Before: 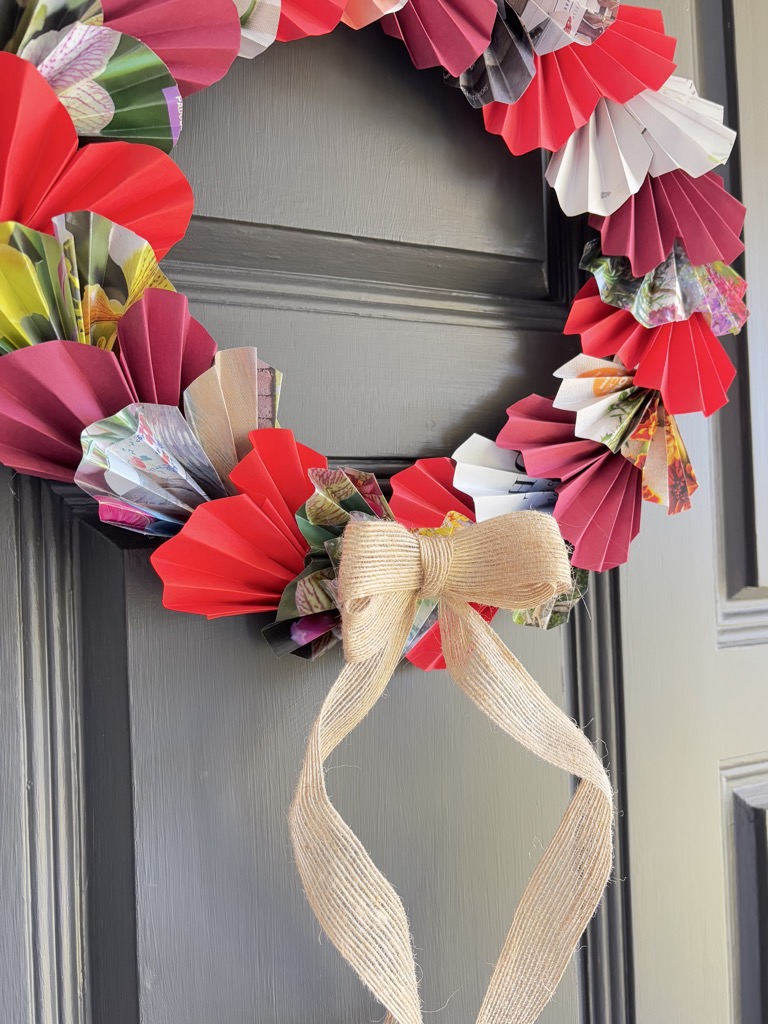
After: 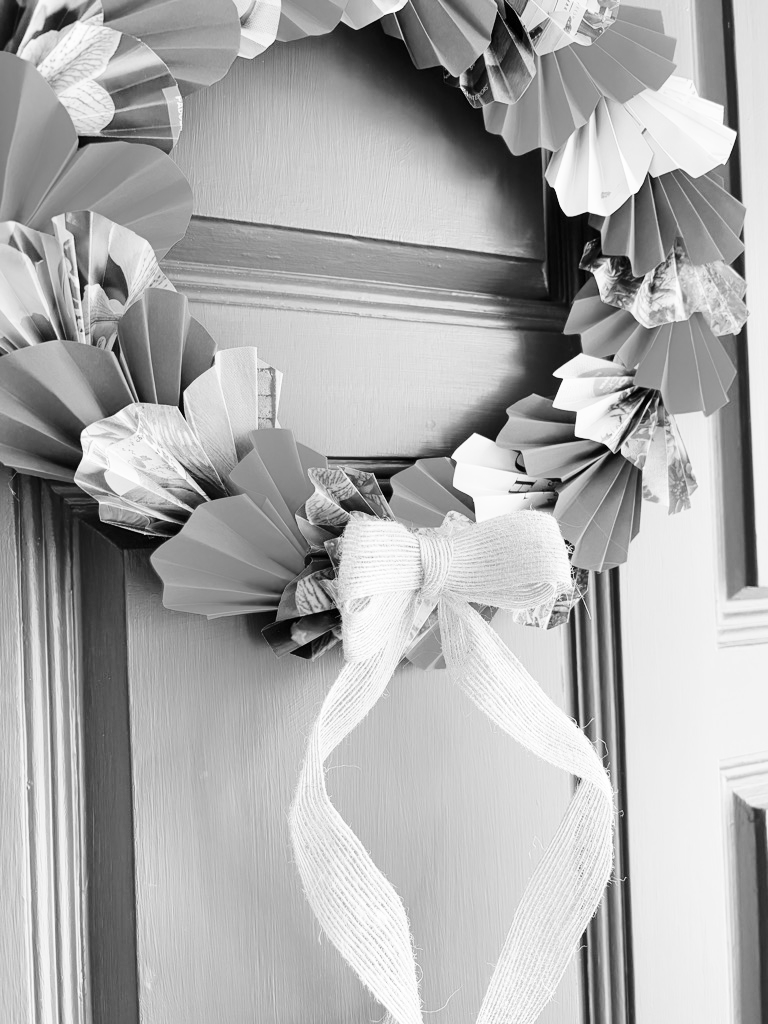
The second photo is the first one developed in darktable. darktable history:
monochrome: on, module defaults
base curve: curves: ch0 [(0, 0) (0.032, 0.037) (0.105, 0.228) (0.435, 0.76) (0.856, 0.983) (1, 1)], preserve colors none
